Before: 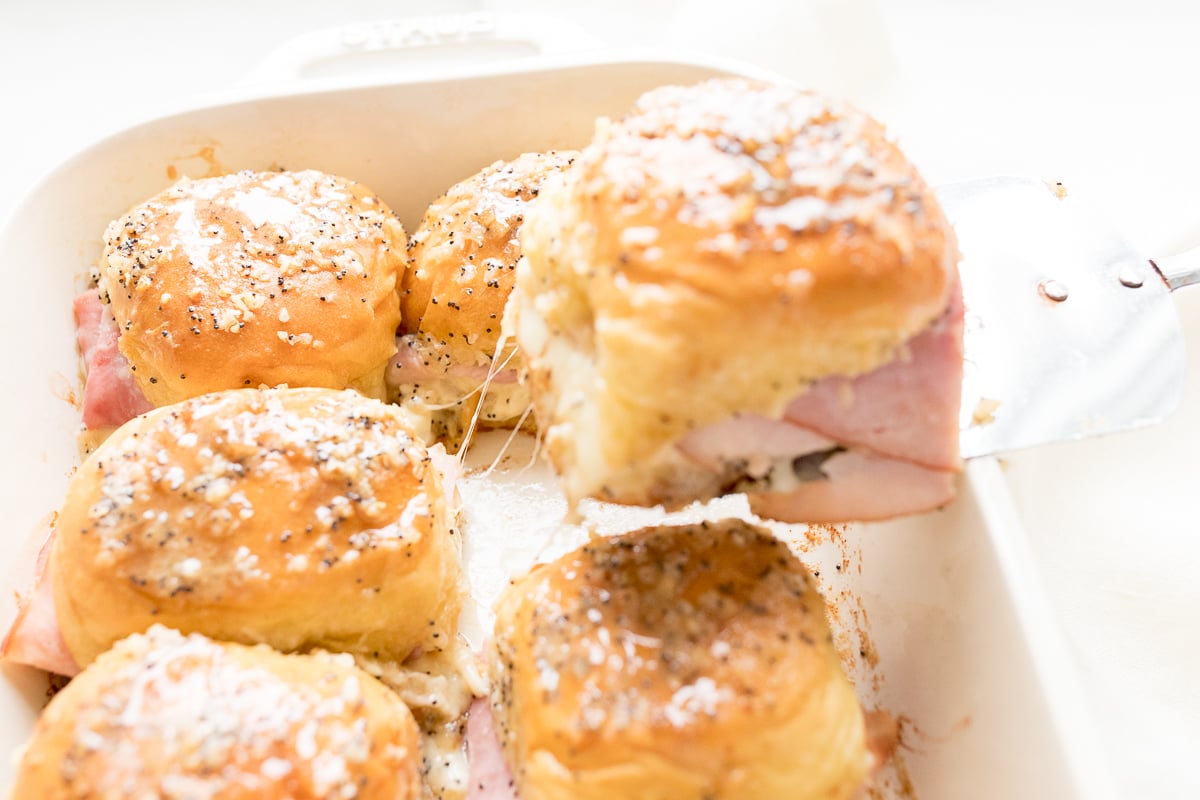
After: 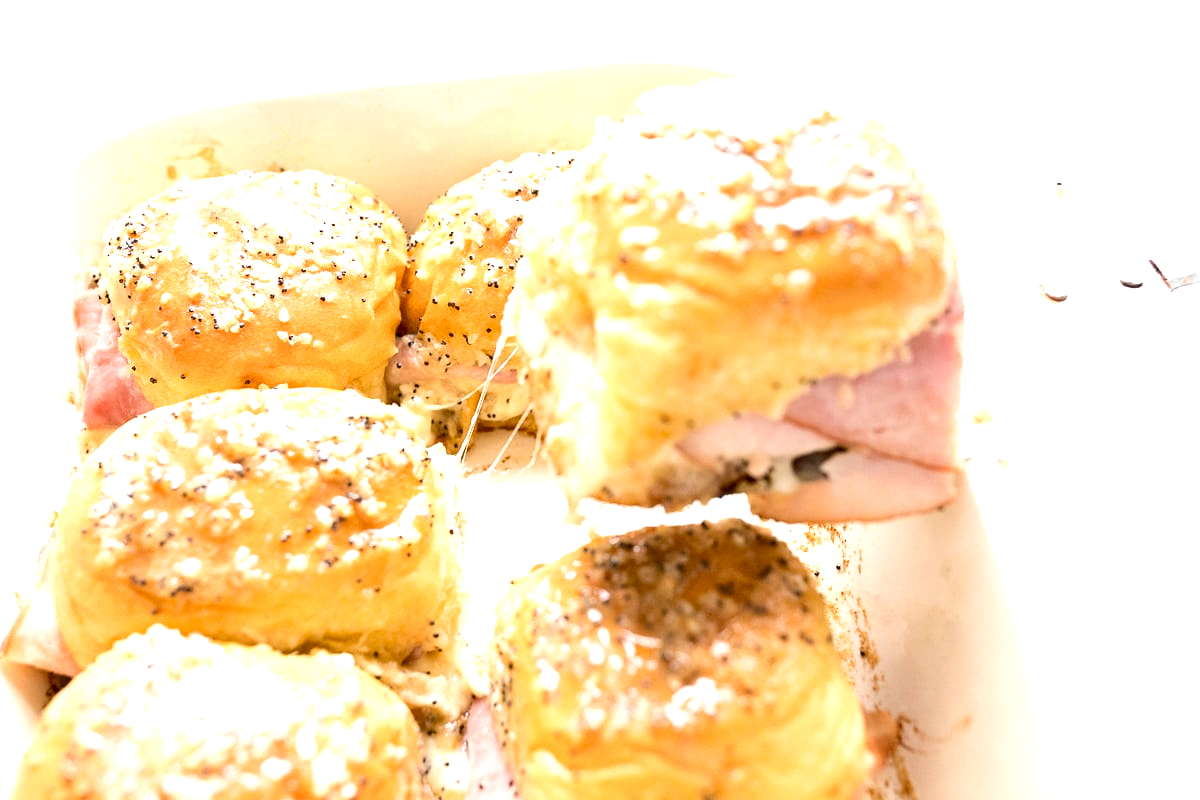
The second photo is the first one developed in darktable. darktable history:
haze removal: compatibility mode true, adaptive false
tone equalizer: -8 EV -0.75 EV, -7 EV -0.7 EV, -6 EV -0.6 EV, -5 EV -0.4 EV, -3 EV 0.4 EV, -2 EV 0.6 EV, -1 EV 0.7 EV, +0 EV 0.75 EV, edges refinement/feathering 500, mask exposure compensation -1.57 EV, preserve details no
